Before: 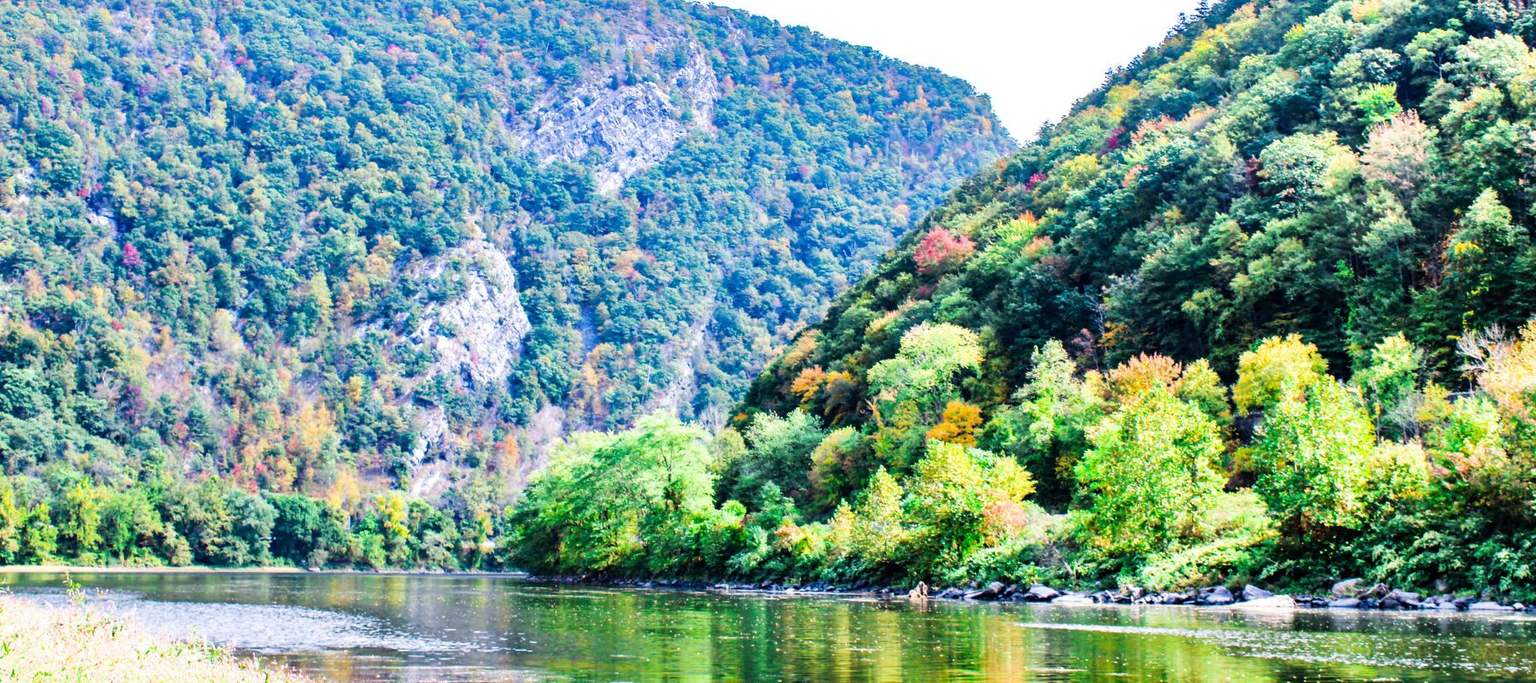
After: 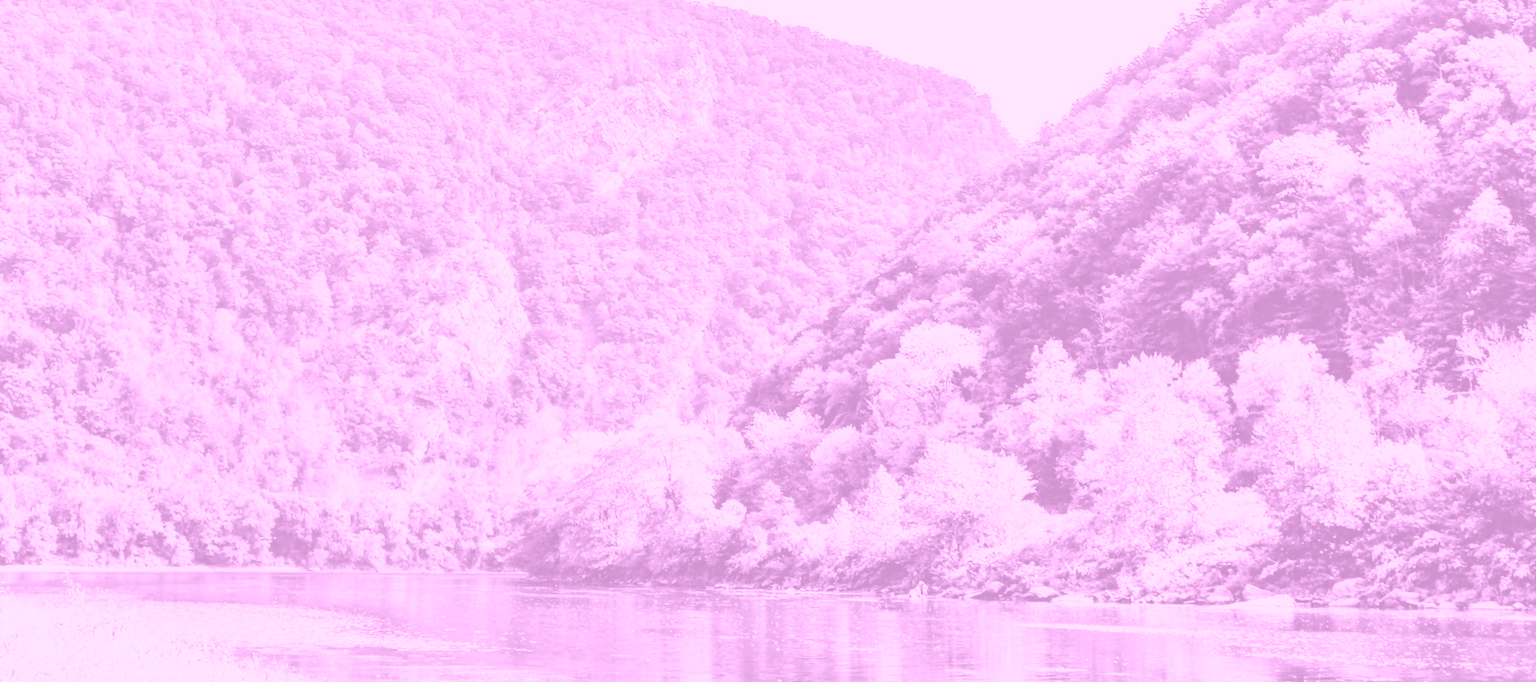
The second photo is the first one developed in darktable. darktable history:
colorize: hue 331.2°, saturation 75%, source mix 30.28%, lightness 70.52%, version 1
velvia: on, module defaults
